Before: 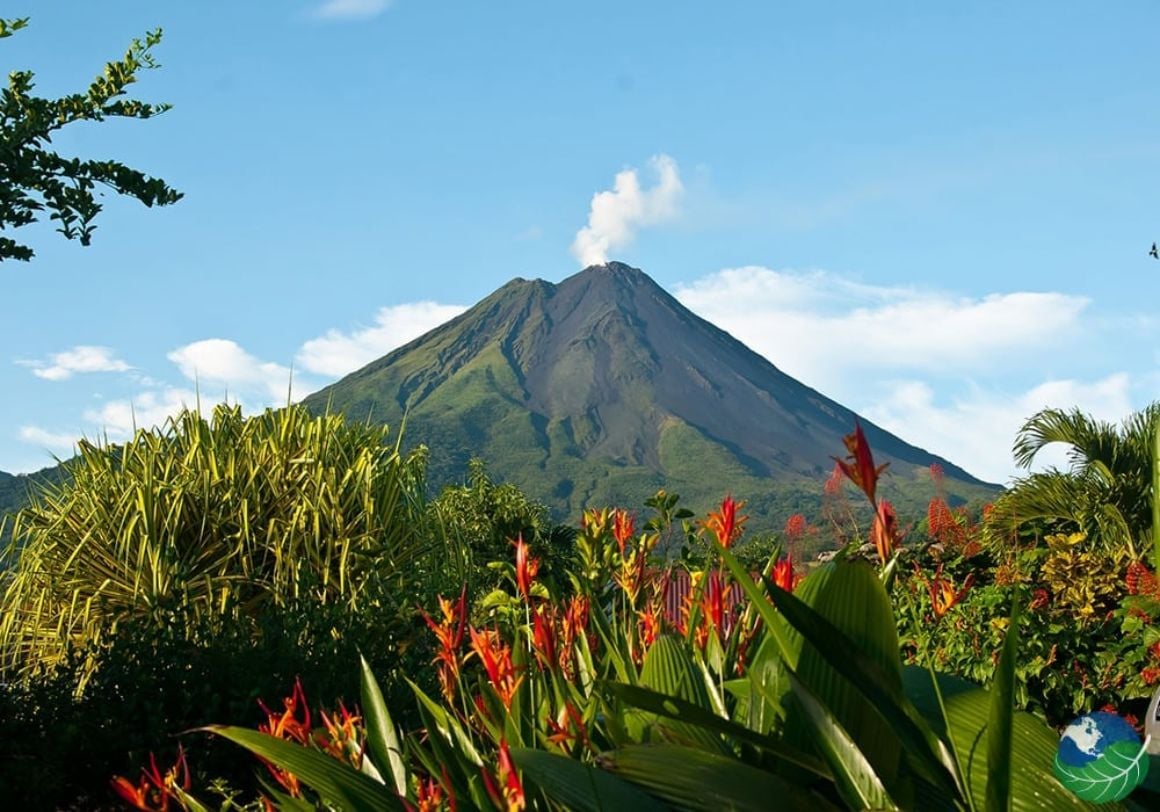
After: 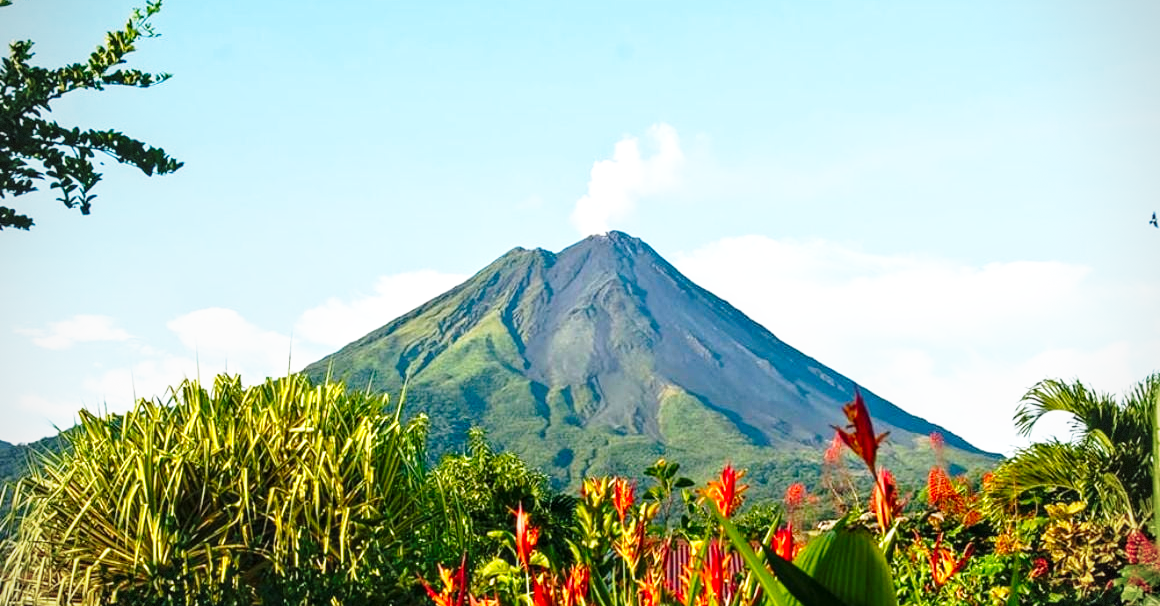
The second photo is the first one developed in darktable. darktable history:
vignetting: brightness -0.292, dithering 8-bit output
contrast brightness saturation: saturation 0.134
base curve: curves: ch0 [(0, 0) (0.026, 0.03) (0.109, 0.232) (0.351, 0.748) (0.669, 0.968) (1, 1)], preserve colors none
crop: top 3.829%, bottom 21.422%
local contrast: on, module defaults
